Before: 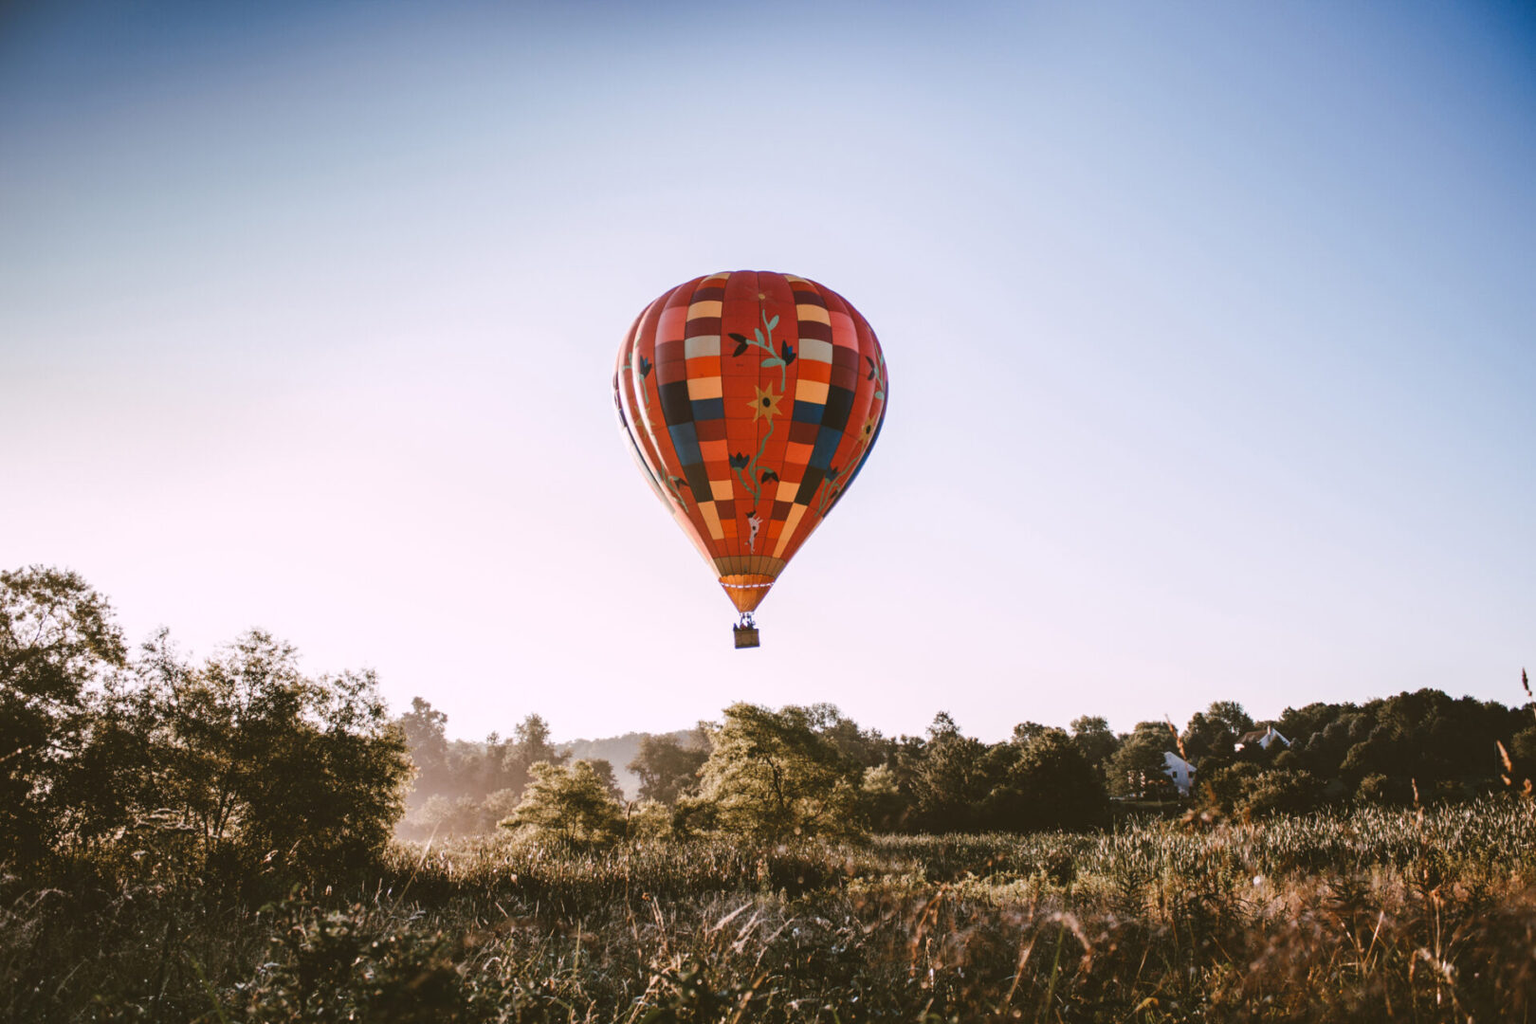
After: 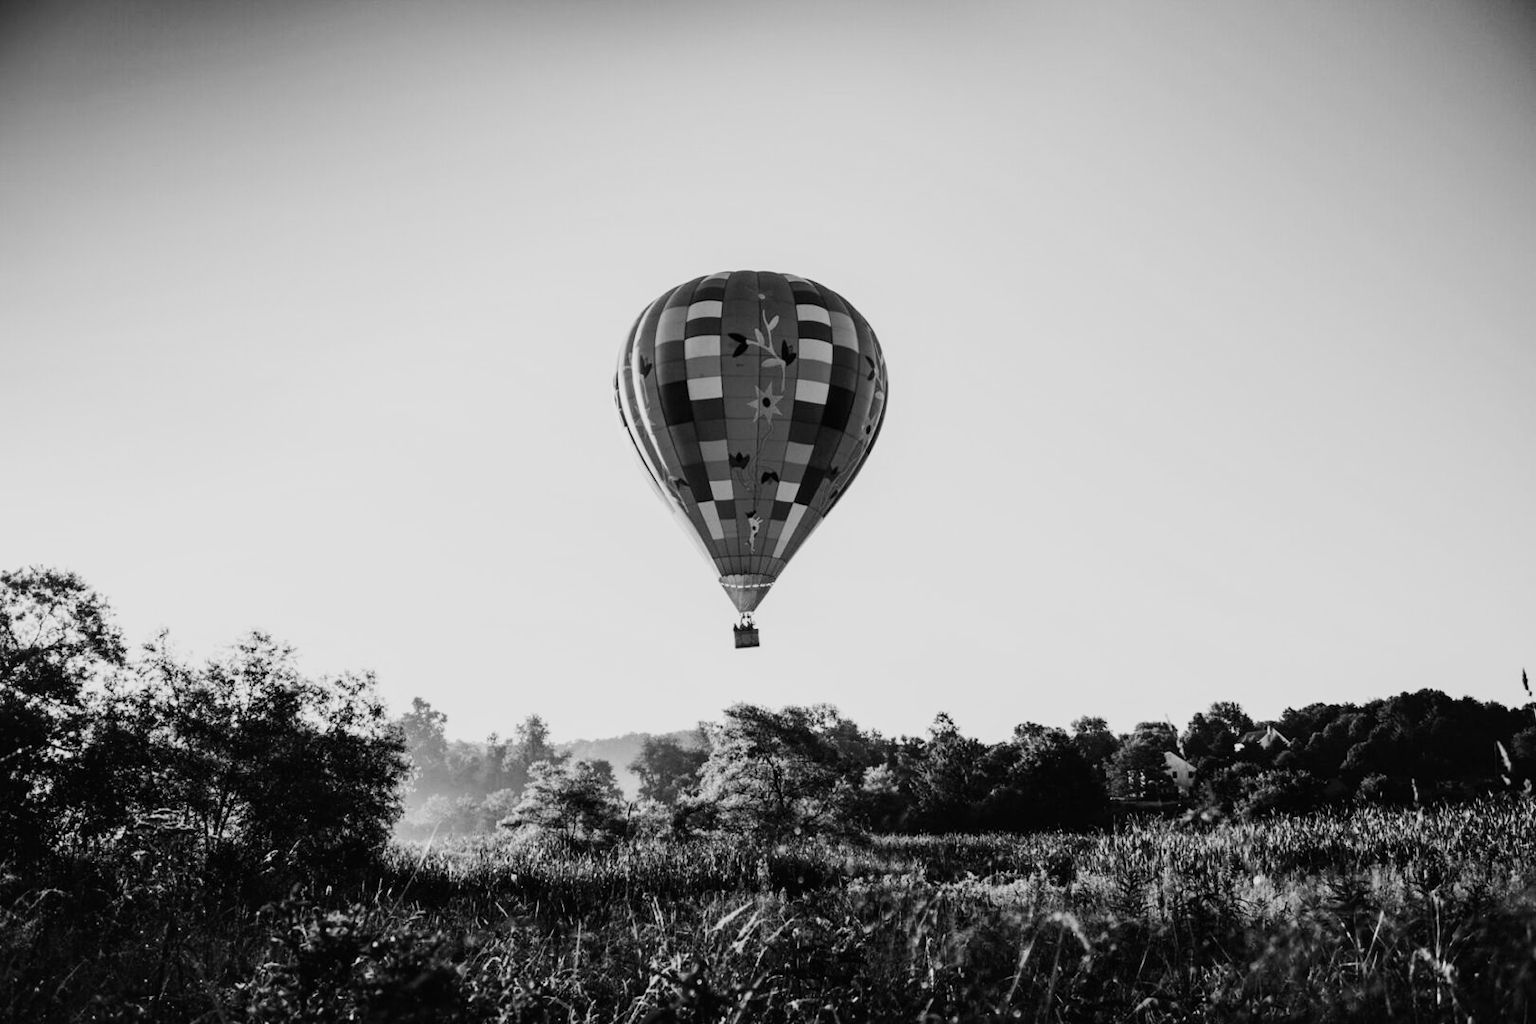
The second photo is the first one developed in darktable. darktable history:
local contrast: highlights 100%, shadows 100%, detail 120%, midtone range 0.2
white balance: red 0.871, blue 1.249
sigmoid: contrast 1.69, skew -0.23, preserve hue 0%, red attenuation 0.1, red rotation 0.035, green attenuation 0.1, green rotation -0.017, blue attenuation 0.15, blue rotation -0.052, base primaries Rec2020
monochrome: on, module defaults
